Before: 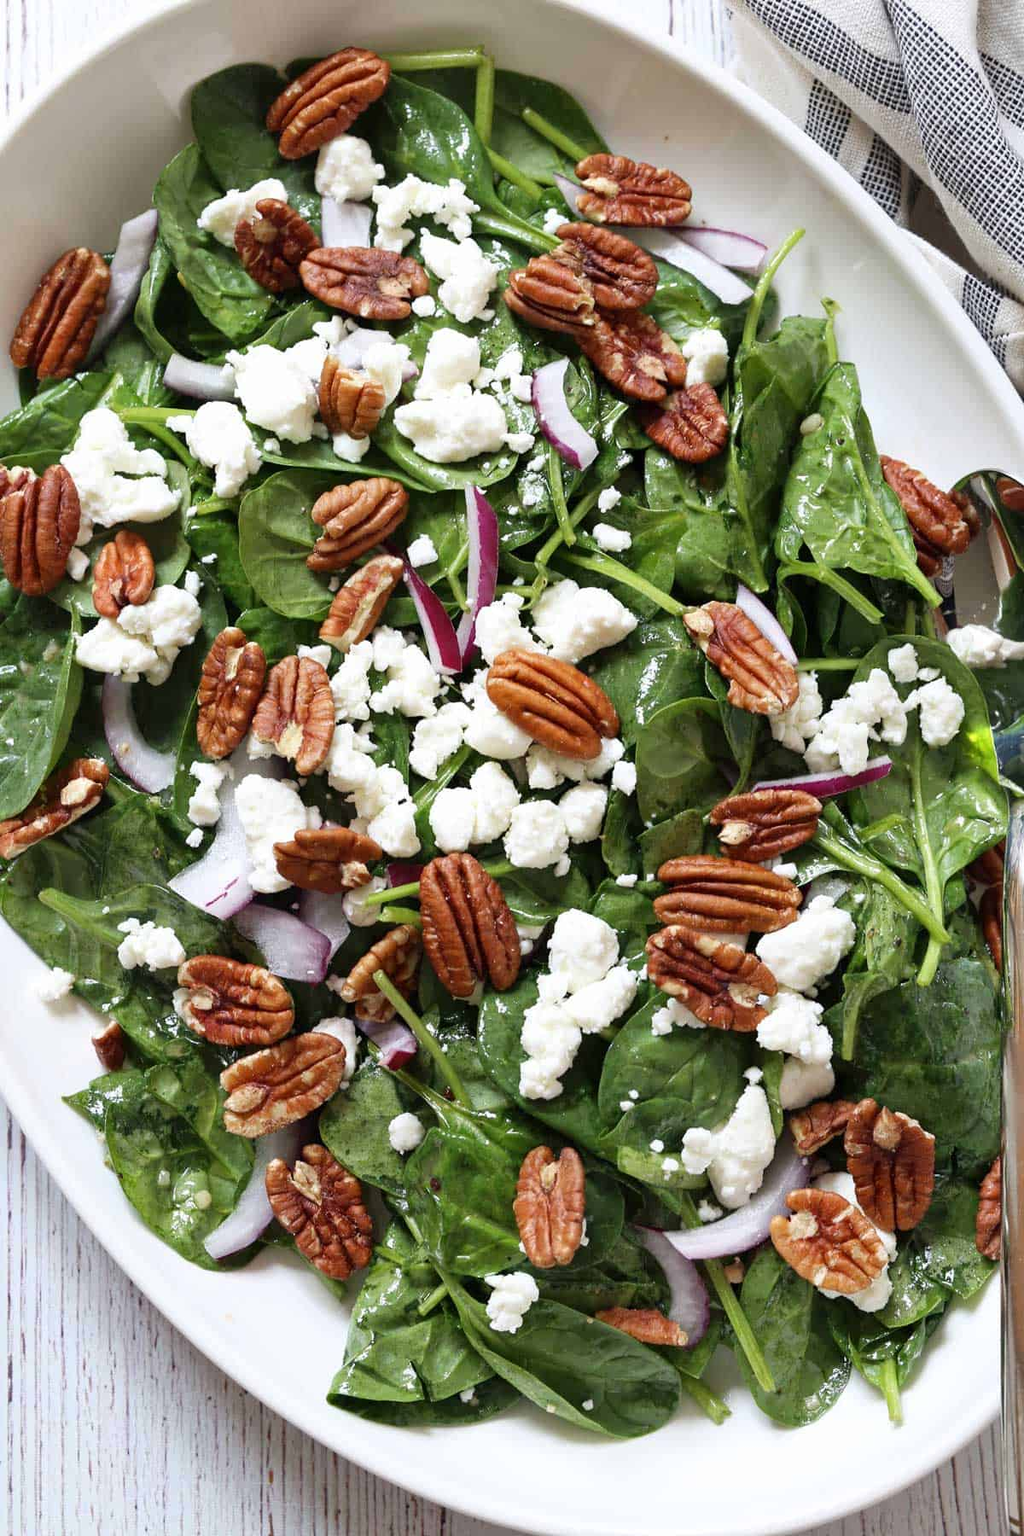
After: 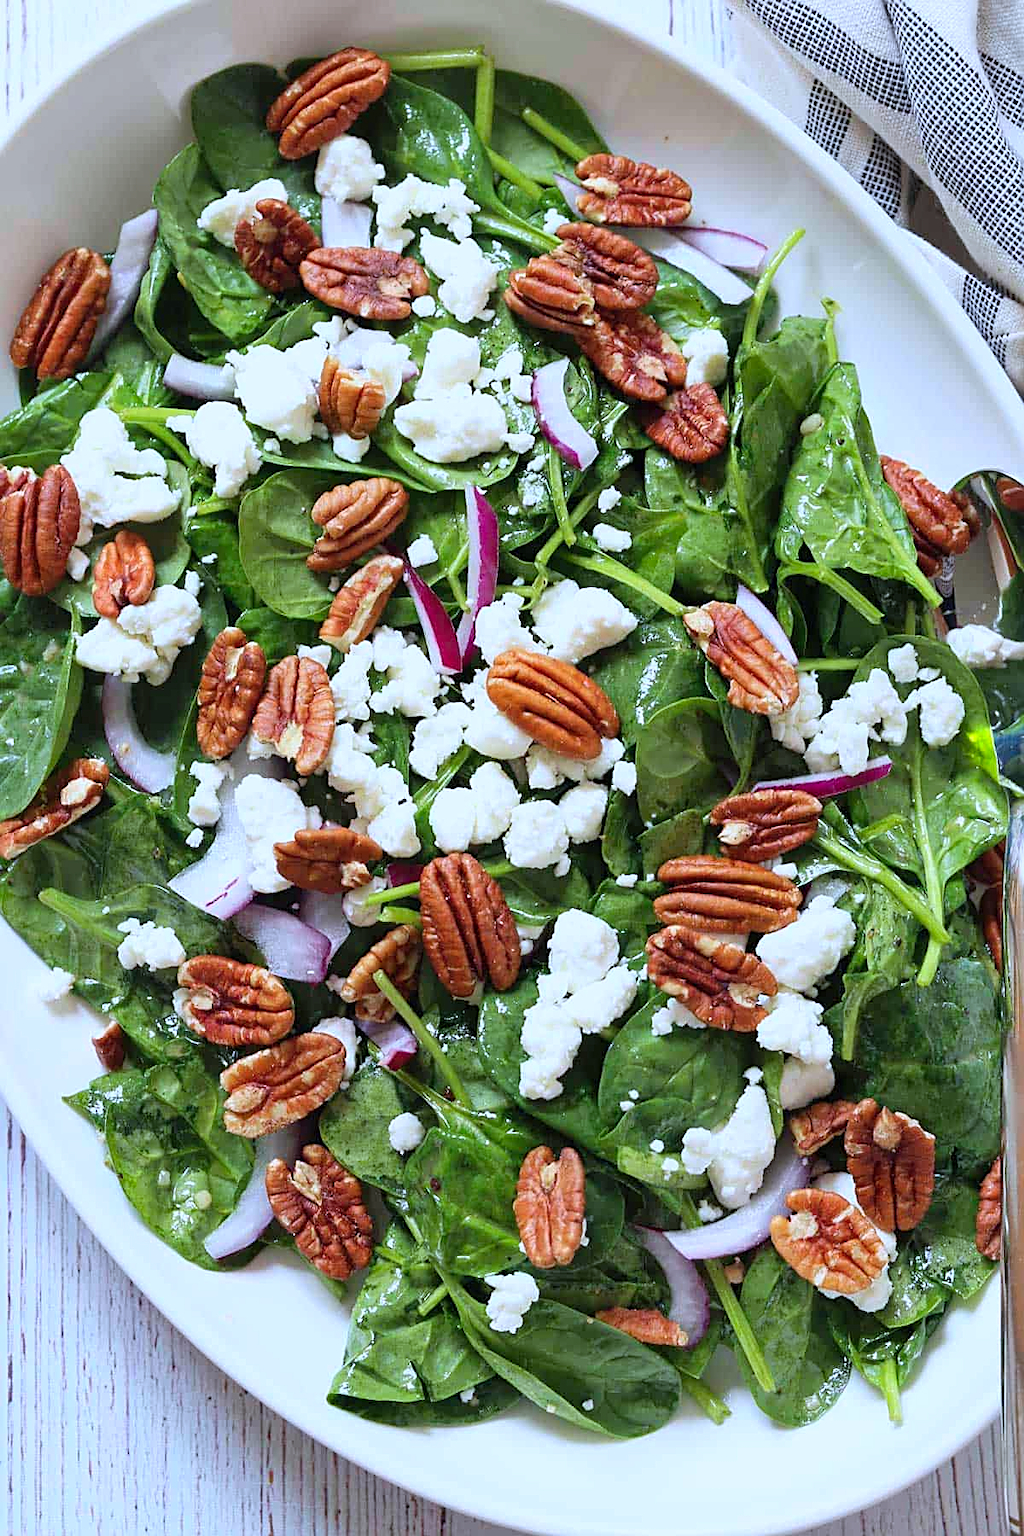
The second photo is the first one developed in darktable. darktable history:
color calibration: output R [0.994, 0.059, -0.119, 0], output G [-0.036, 1.09, -0.119, 0], output B [0.078, -0.108, 0.961, 0], illuminant custom, x 0.371, y 0.382, temperature 4281.14 K
contrast brightness saturation: contrast 0.07, brightness 0.08, saturation 0.18
exposure: exposure -0.048 EV, compensate highlight preservation false
sharpen: on, module defaults
